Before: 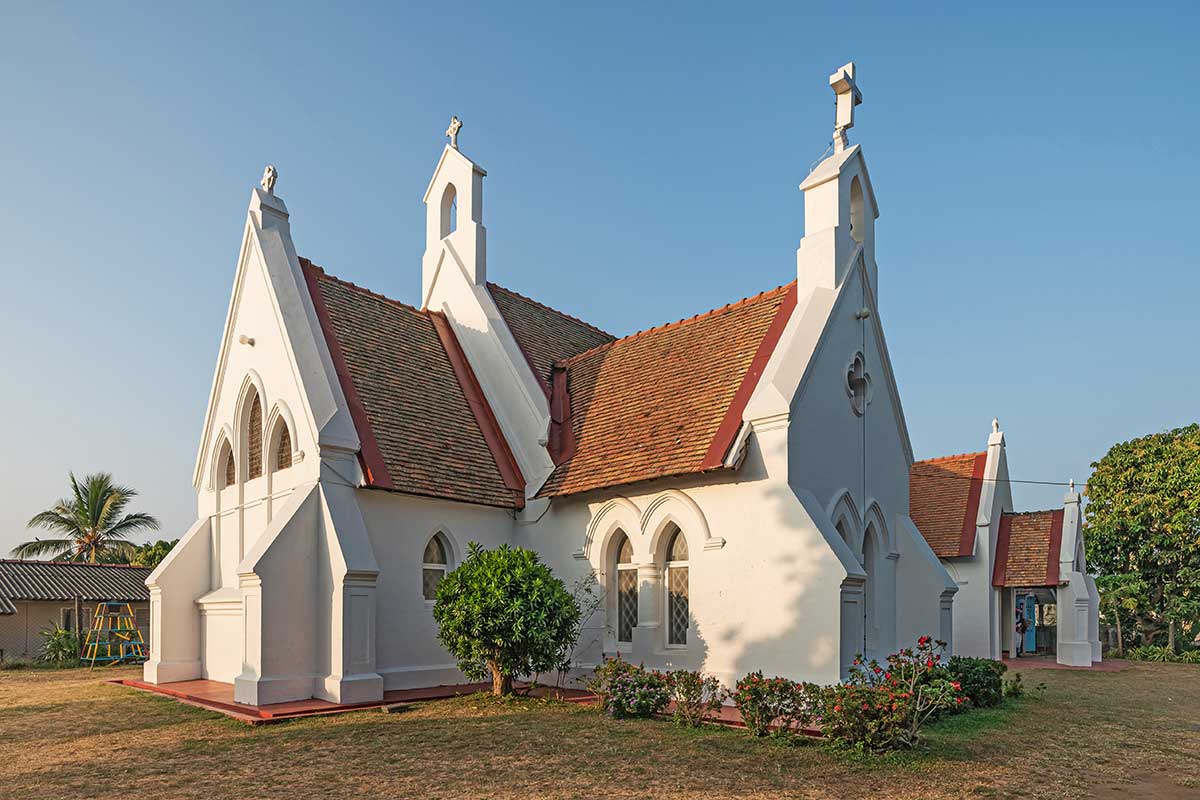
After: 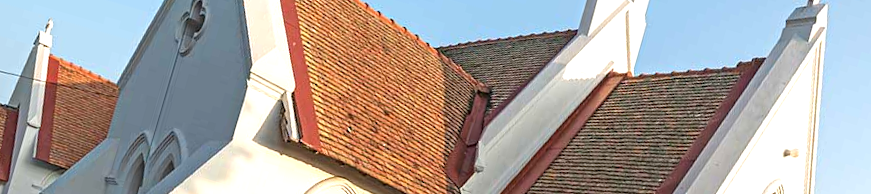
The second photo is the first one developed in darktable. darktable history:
crop and rotate: angle 16.12°, top 30.835%, bottom 35.653%
exposure: exposure 0.669 EV, compensate highlight preservation false
